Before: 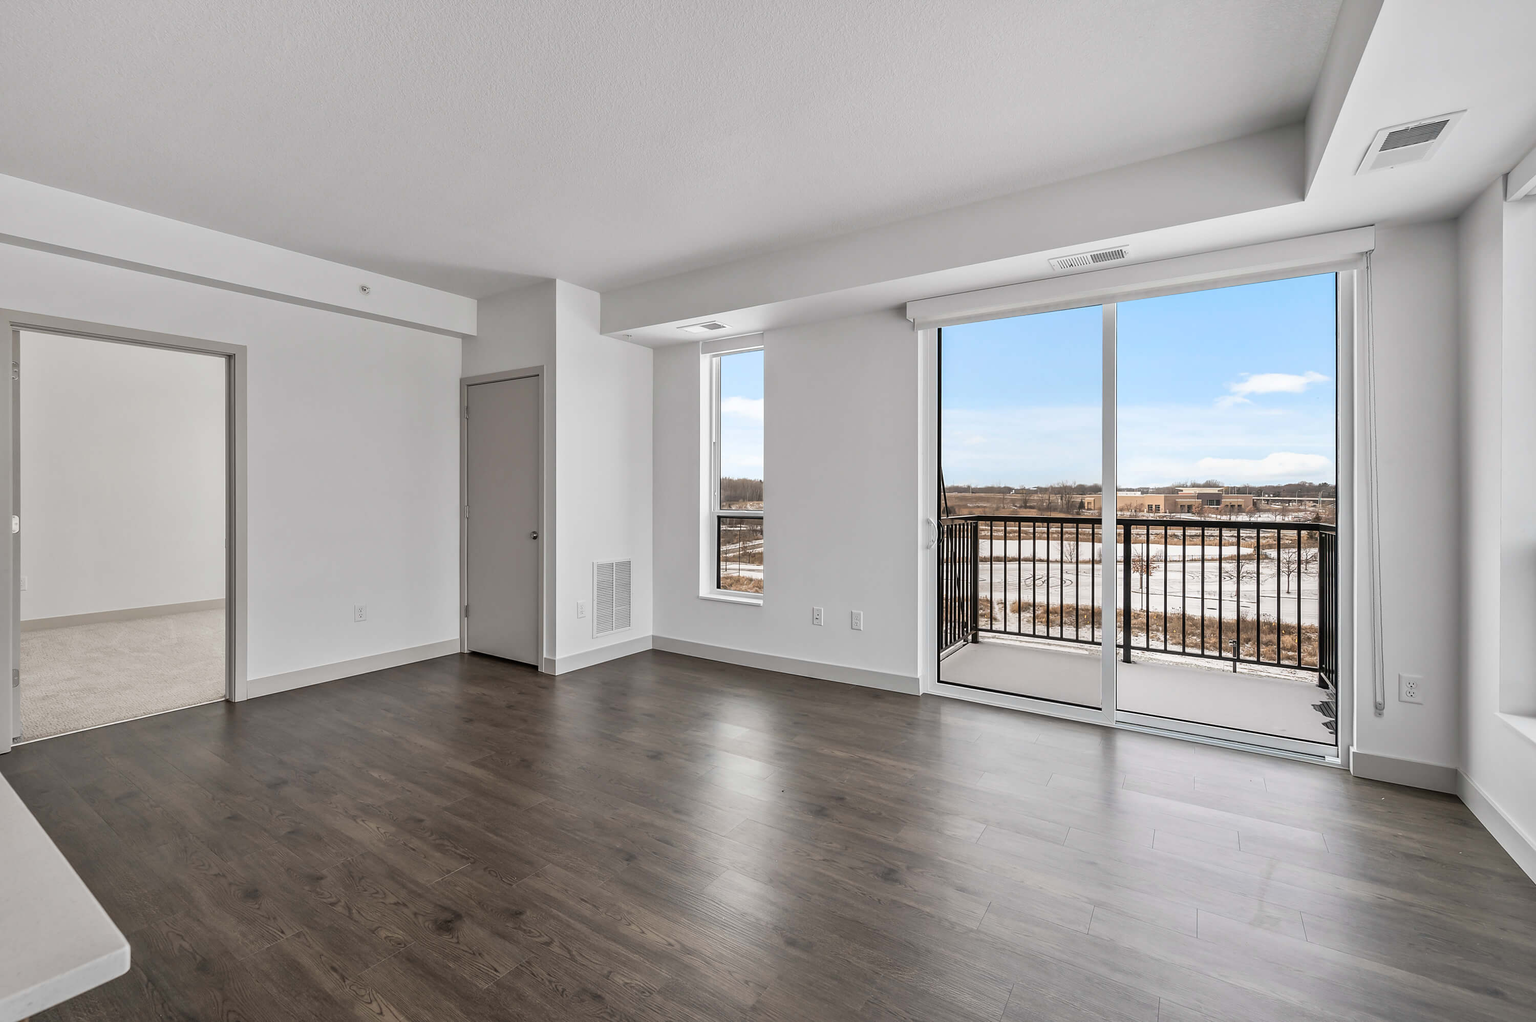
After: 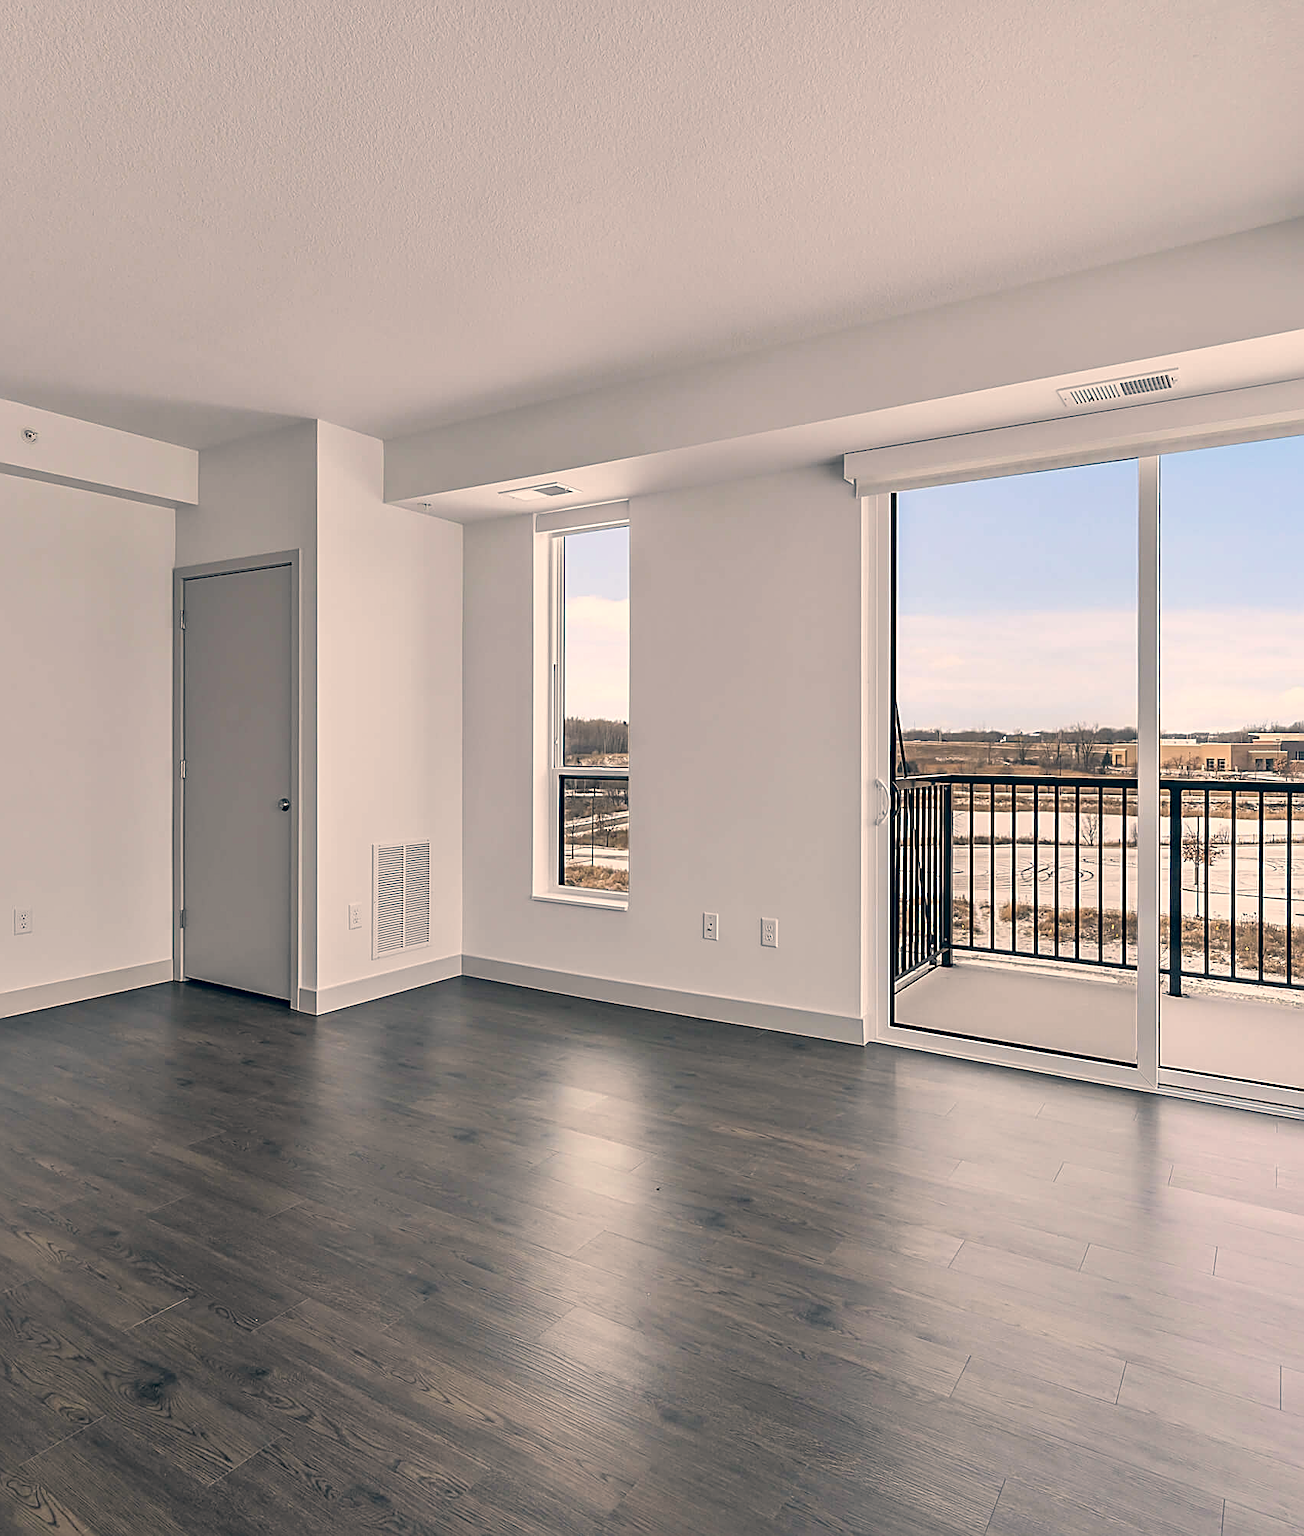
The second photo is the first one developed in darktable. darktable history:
color correction: highlights a* 10.29, highlights b* 14.5, shadows a* -10.15, shadows b* -15.08
crop and rotate: left 22.477%, right 21.001%
sharpen: radius 2.541, amount 0.65
